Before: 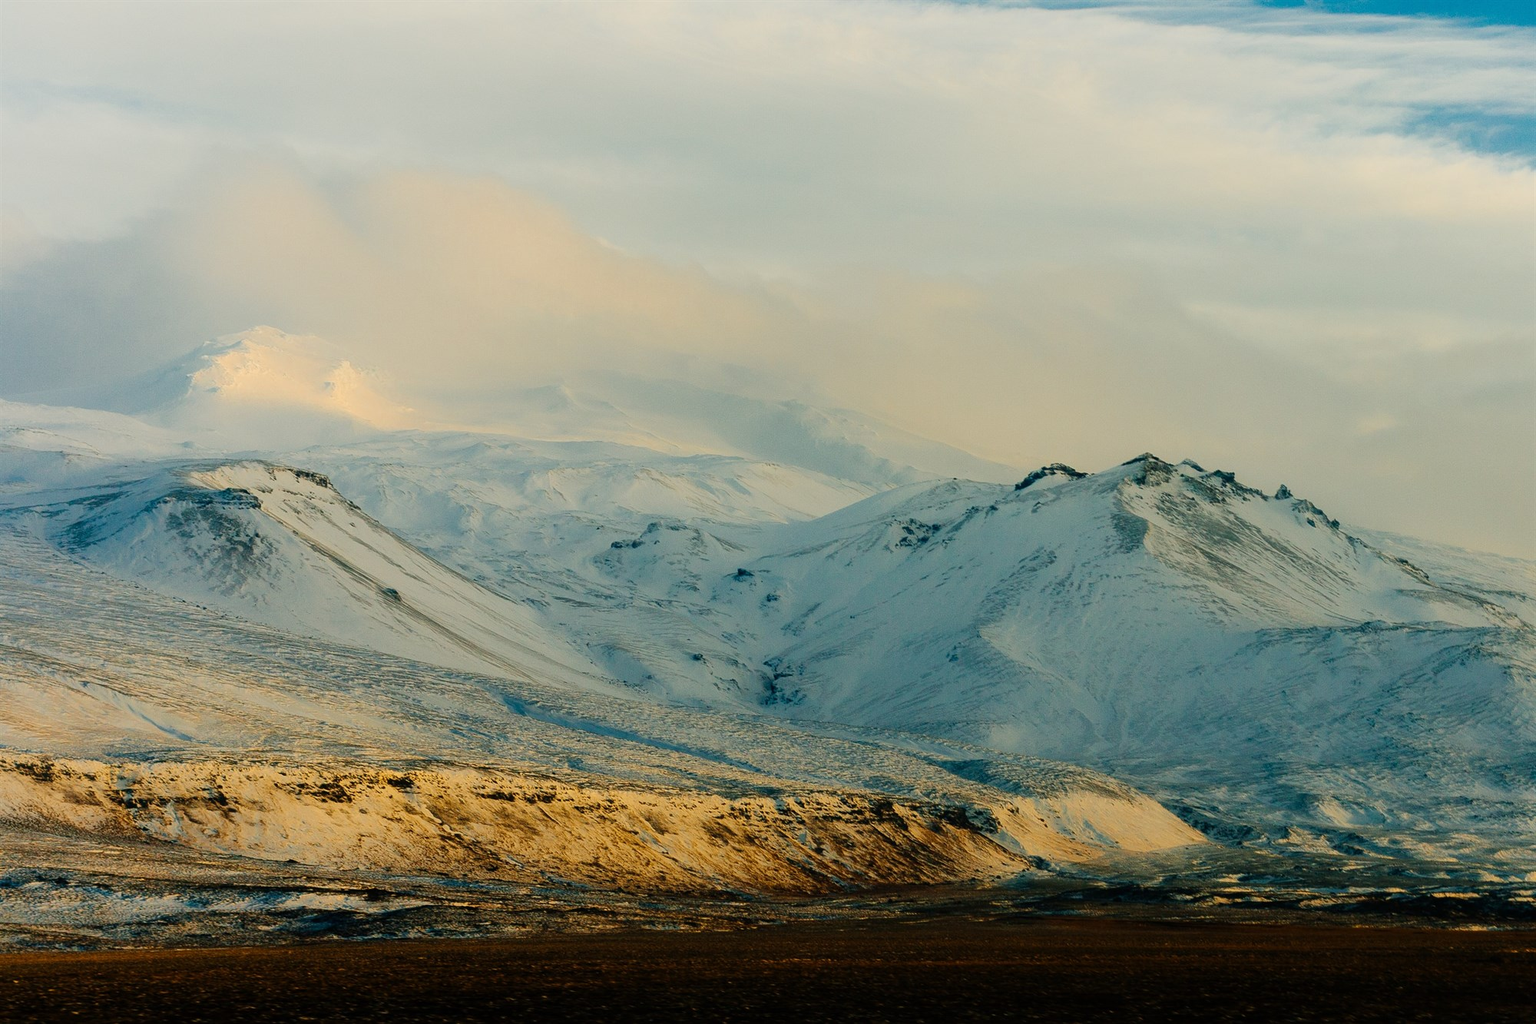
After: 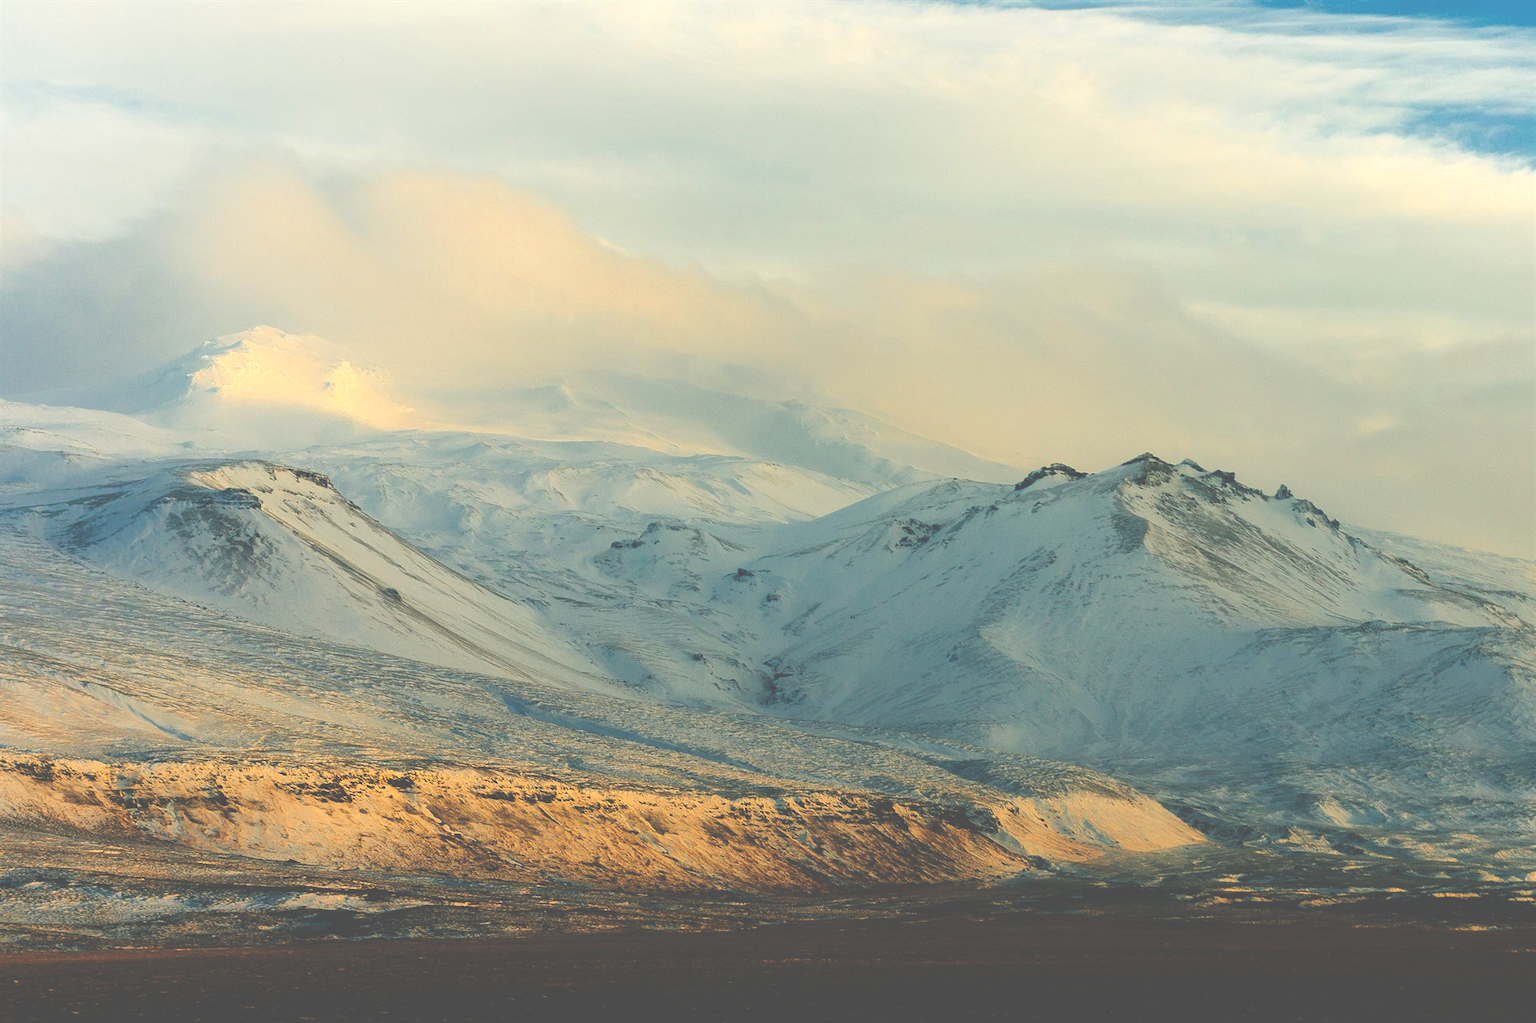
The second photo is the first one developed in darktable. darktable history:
exposure: black level correction -0.071, exposure 0.5 EV, compensate highlight preservation false
rgb curve: curves: ch0 [(0, 0.186) (0.314, 0.284) (0.775, 0.708) (1, 1)], compensate middle gray true, preserve colors none
